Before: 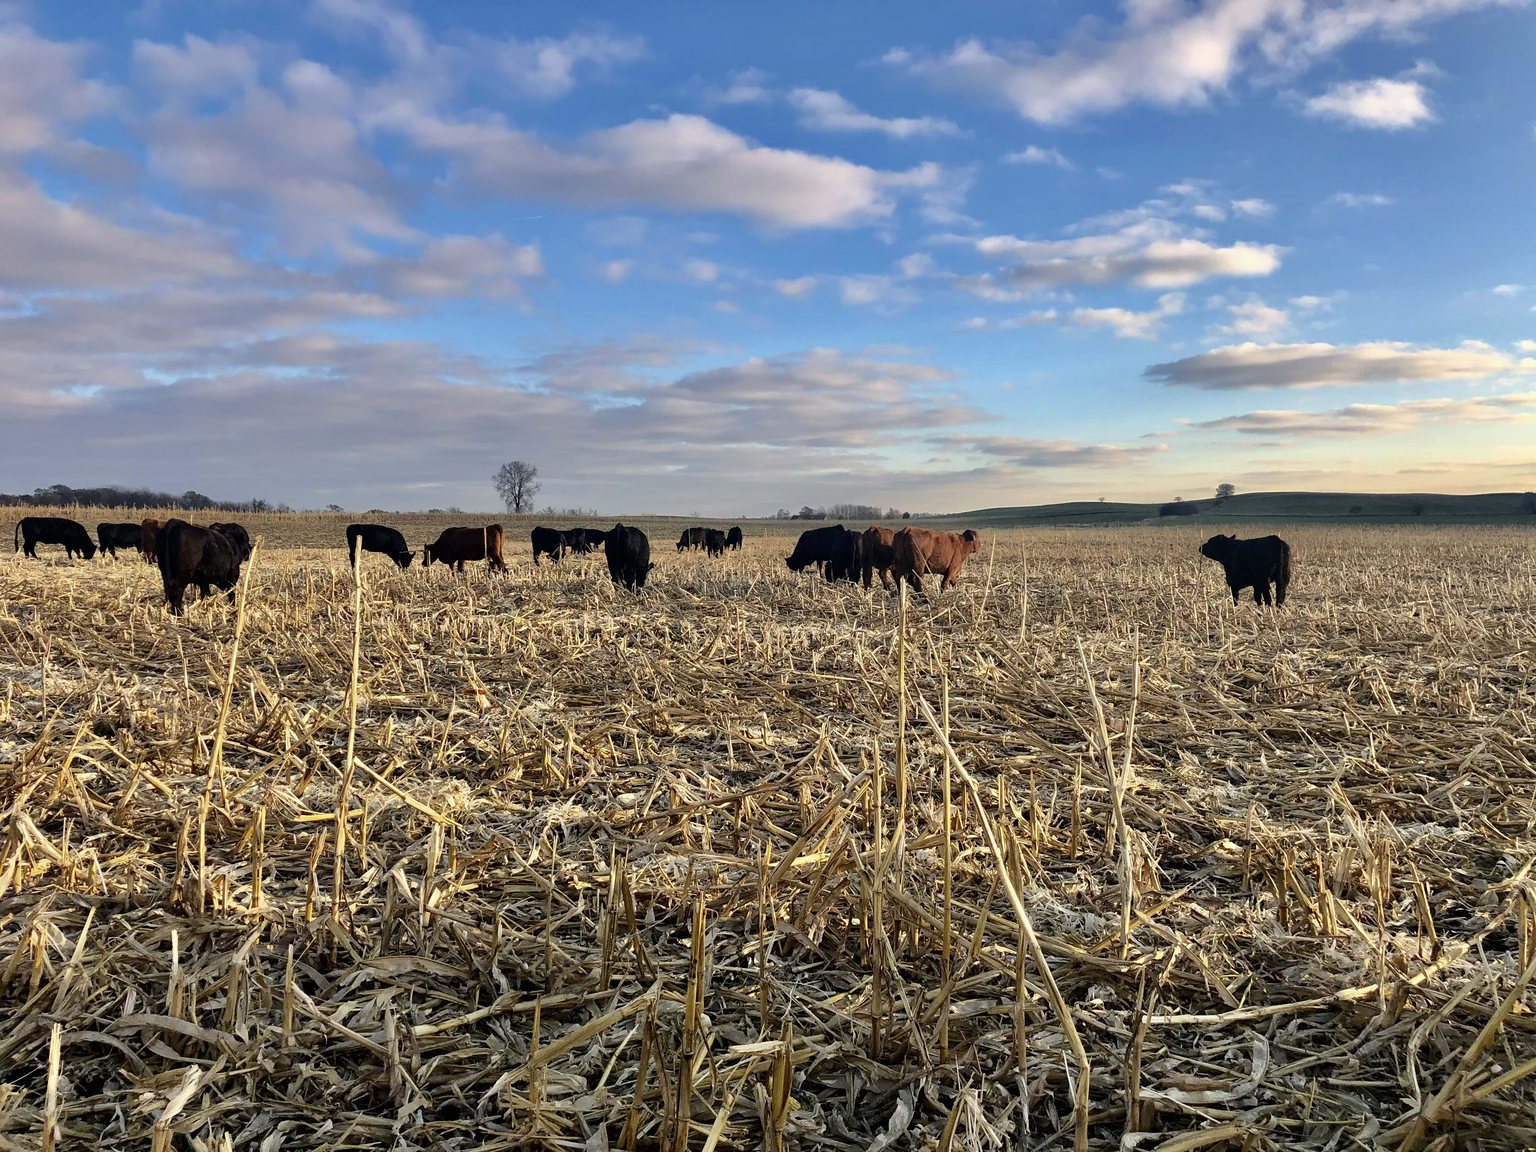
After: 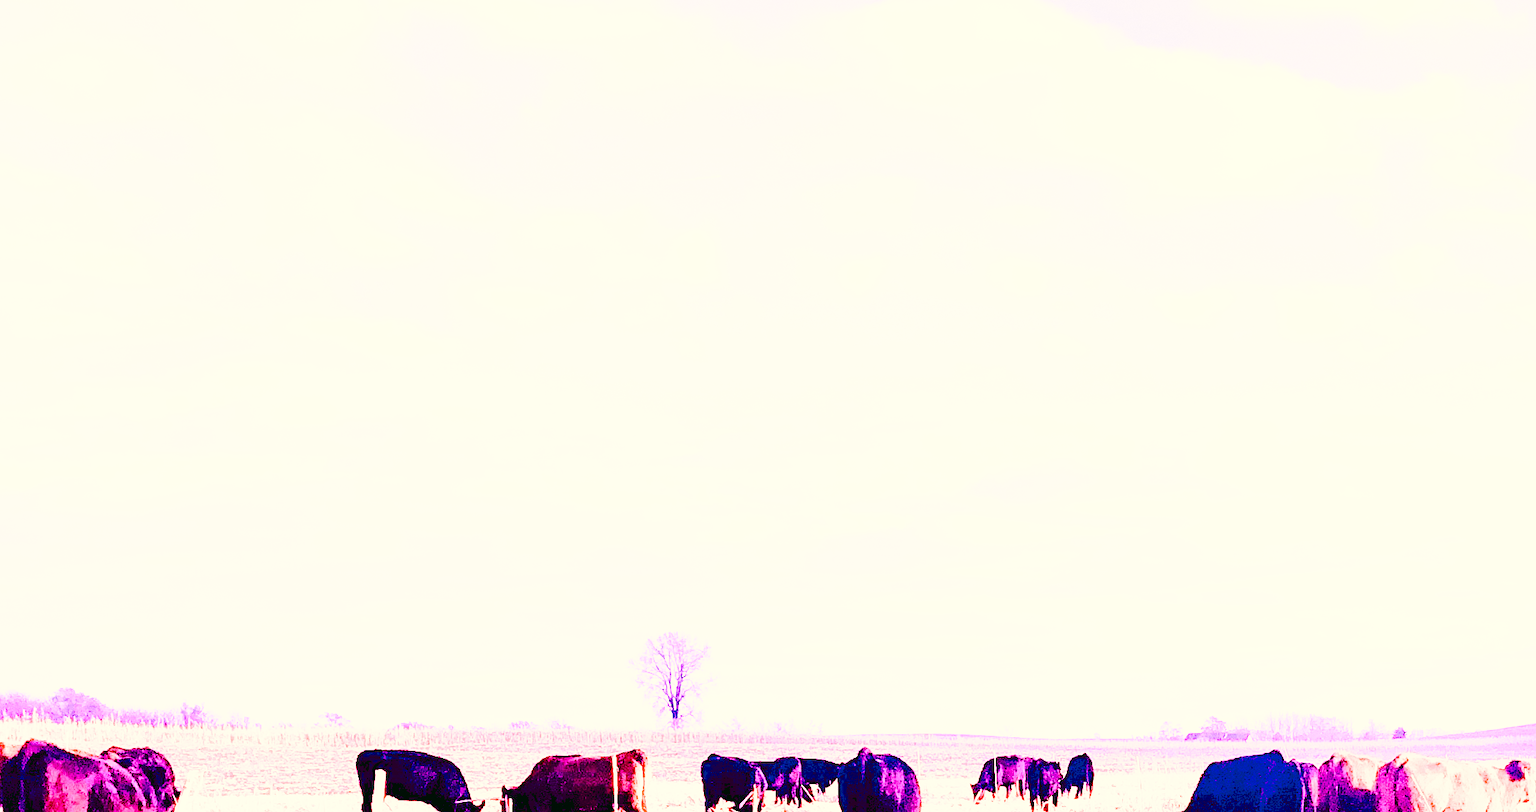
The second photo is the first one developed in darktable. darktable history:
sigmoid: contrast 1.22, skew 0.65
exposure: black level correction 0.016, exposure -0.009 EV, compensate highlight preservation false
tone curve: curves: ch0 [(0, 0) (0.003, 0.14) (0.011, 0.141) (0.025, 0.141) (0.044, 0.142) (0.069, 0.146) (0.1, 0.151) (0.136, 0.16) (0.177, 0.182) (0.224, 0.214) (0.277, 0.272) (0.335, 0.35) (0.399, 0.453) (0.468, 0.548) (0.543, 0.634) (0.623, 0.715) (0.709, 0.778) (0.801, 0.848) (0.898, 0.902) (1, 1)], preserve colors none
contrast brightness saturation: contrast 0.28
white balance: red 8, blue 8
crop: left 10.121%, top 10.631%, right 36.218%, bottom 51.526%
color correction: highlights a* -0.482, highlights b* 9.48, shadows a* -9.48, shadows b* 0.803
grain: coarseness 0.09 ISO
